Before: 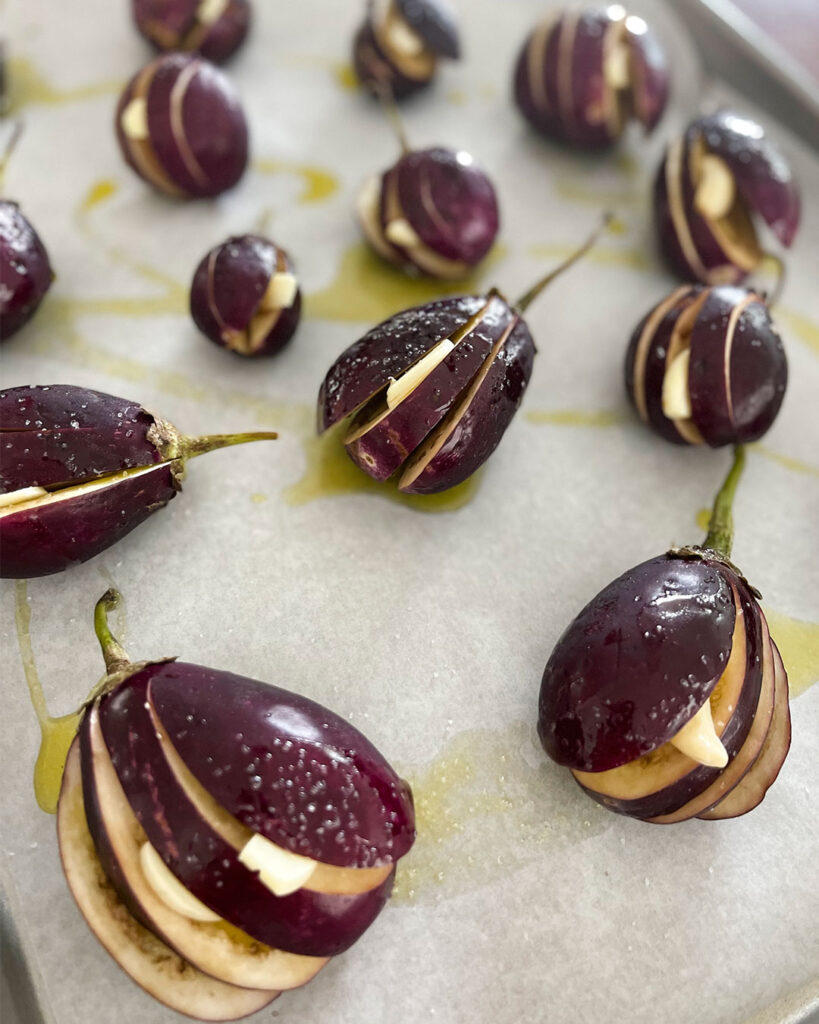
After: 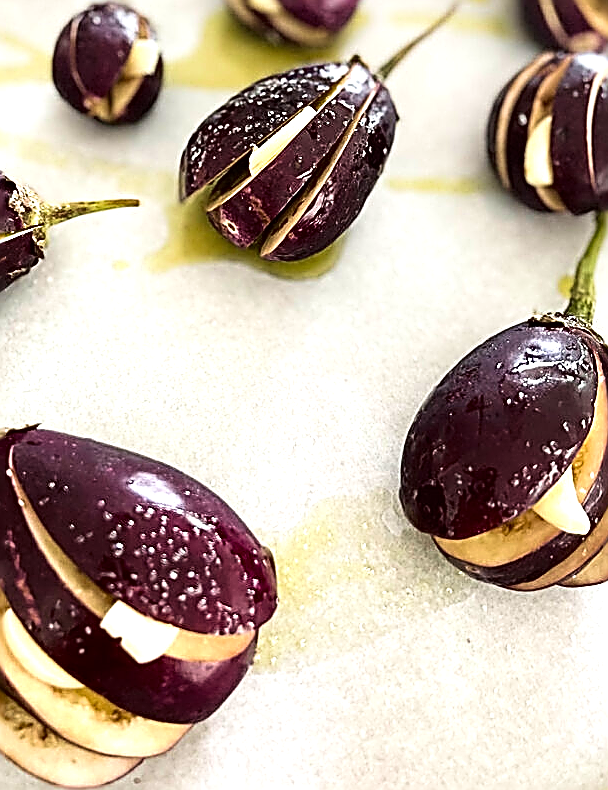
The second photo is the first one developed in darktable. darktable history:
contrast brightness saturation: contrast 0.139
crop: left 16.868%, top 22.824%, right 8.833%
sharpen: amount 1.993
velvia: on, module defaults
tone equalizer: -8 EV -0.789 EV, -7 EV -0.694 EV, -6 EV -0.588 EV, -5 EV -0.364 EV, -3 EV 0.399 EV, -2 EV 0.6 EV, -1 EV 0.691 EV, +0 EV 0.722 EV
